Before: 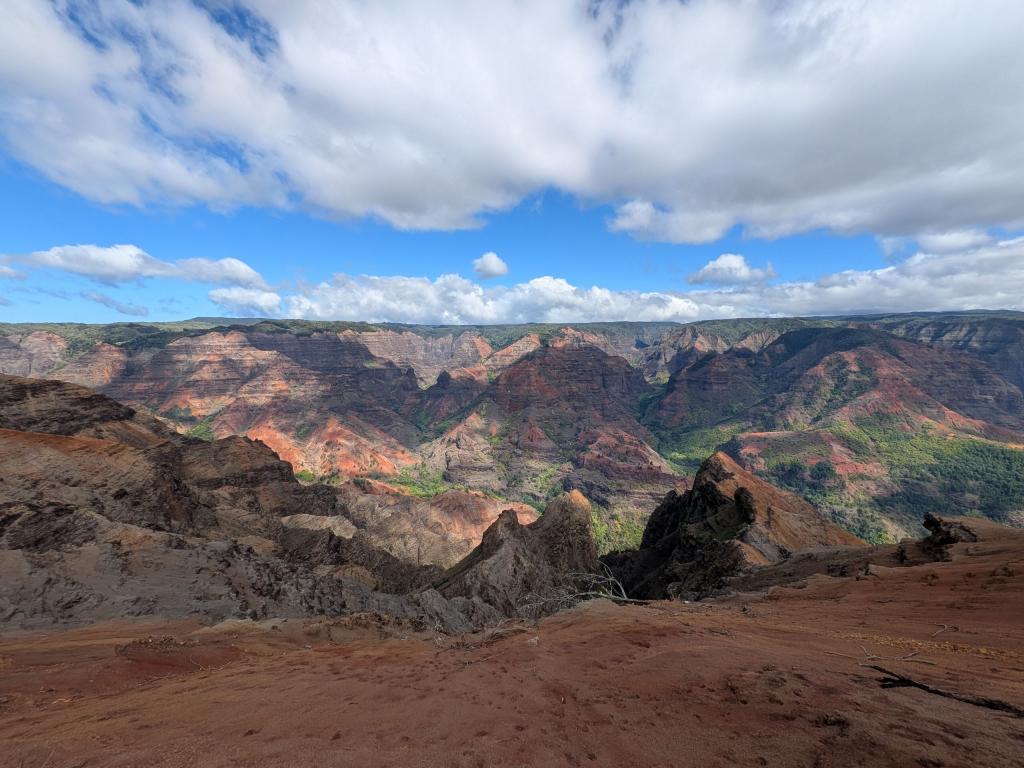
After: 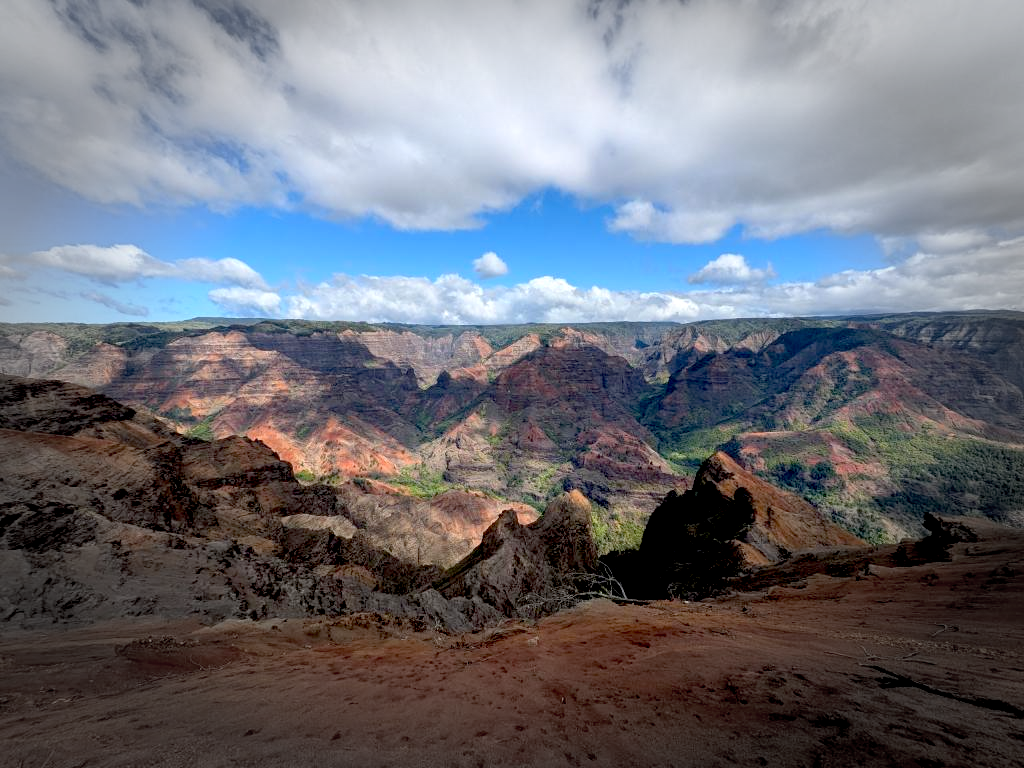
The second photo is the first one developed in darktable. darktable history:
exposure: black level correction 0.024, exposure 0.185 EV, compensate highlight preservation false
vignetting: fall-off start 66.05%, fall-off radius 39.59%, brightness -0.449, saturation -0.69, automatic ratio true, width/height ratio 0.666, unbound false
